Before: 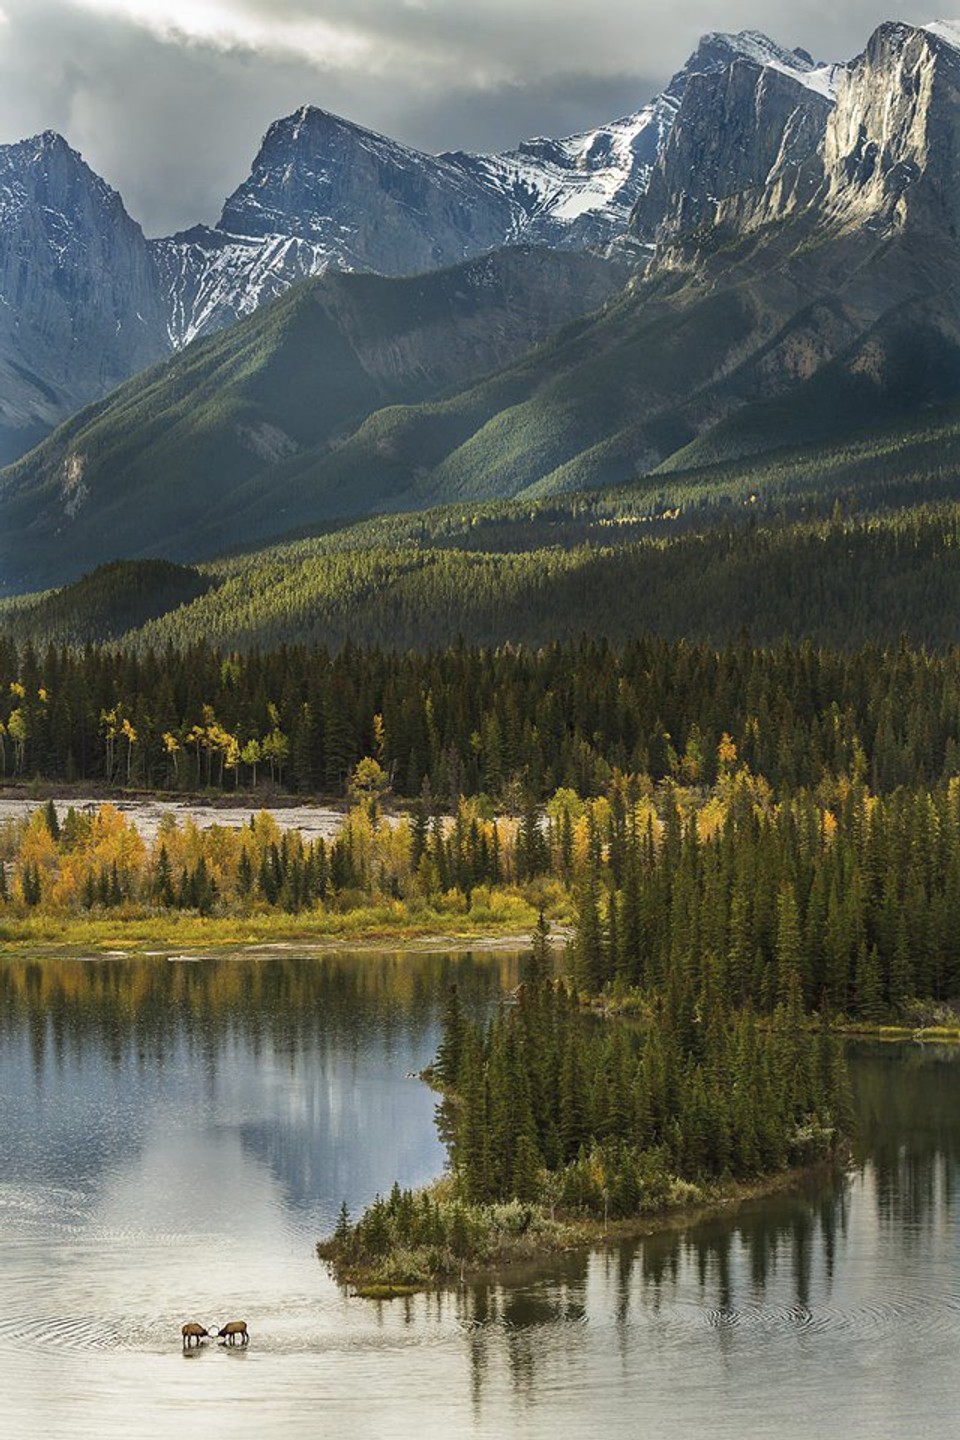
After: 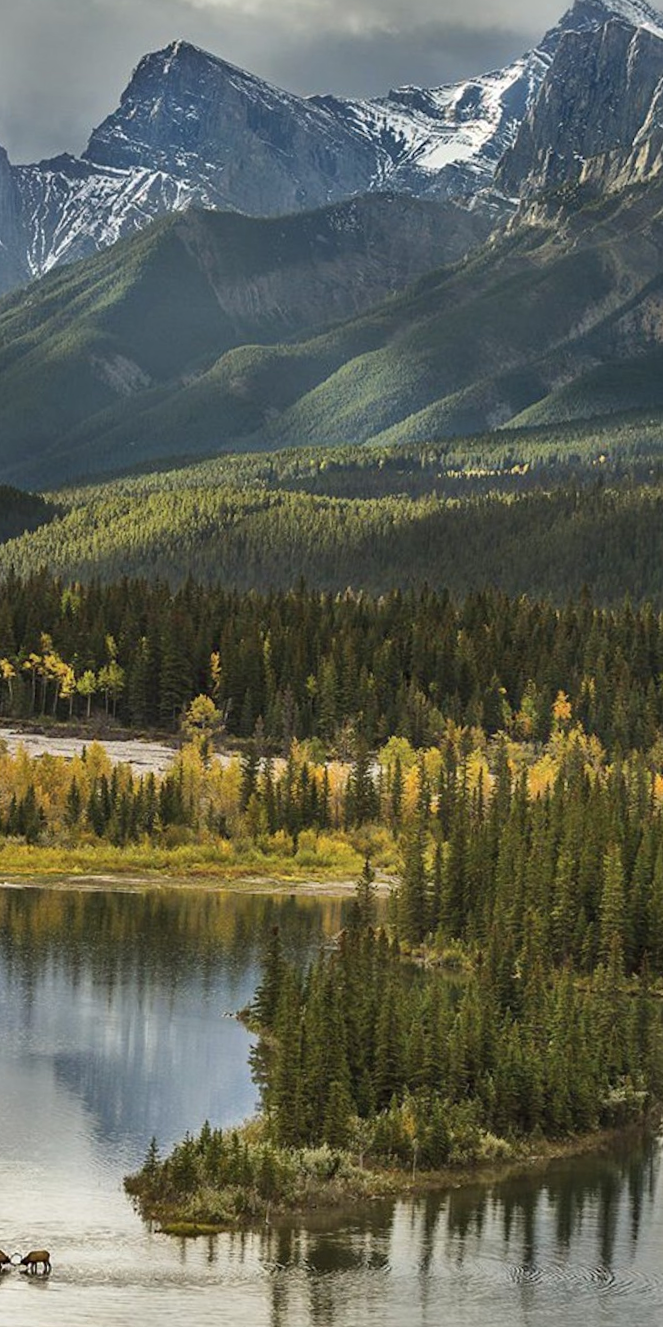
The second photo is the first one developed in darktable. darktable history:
crop and rotate: angle -3.27°, left 14.277%, top 0.028%, right 10.766%, bottom 0.028%
shadows and highlights: soften with gaussian
